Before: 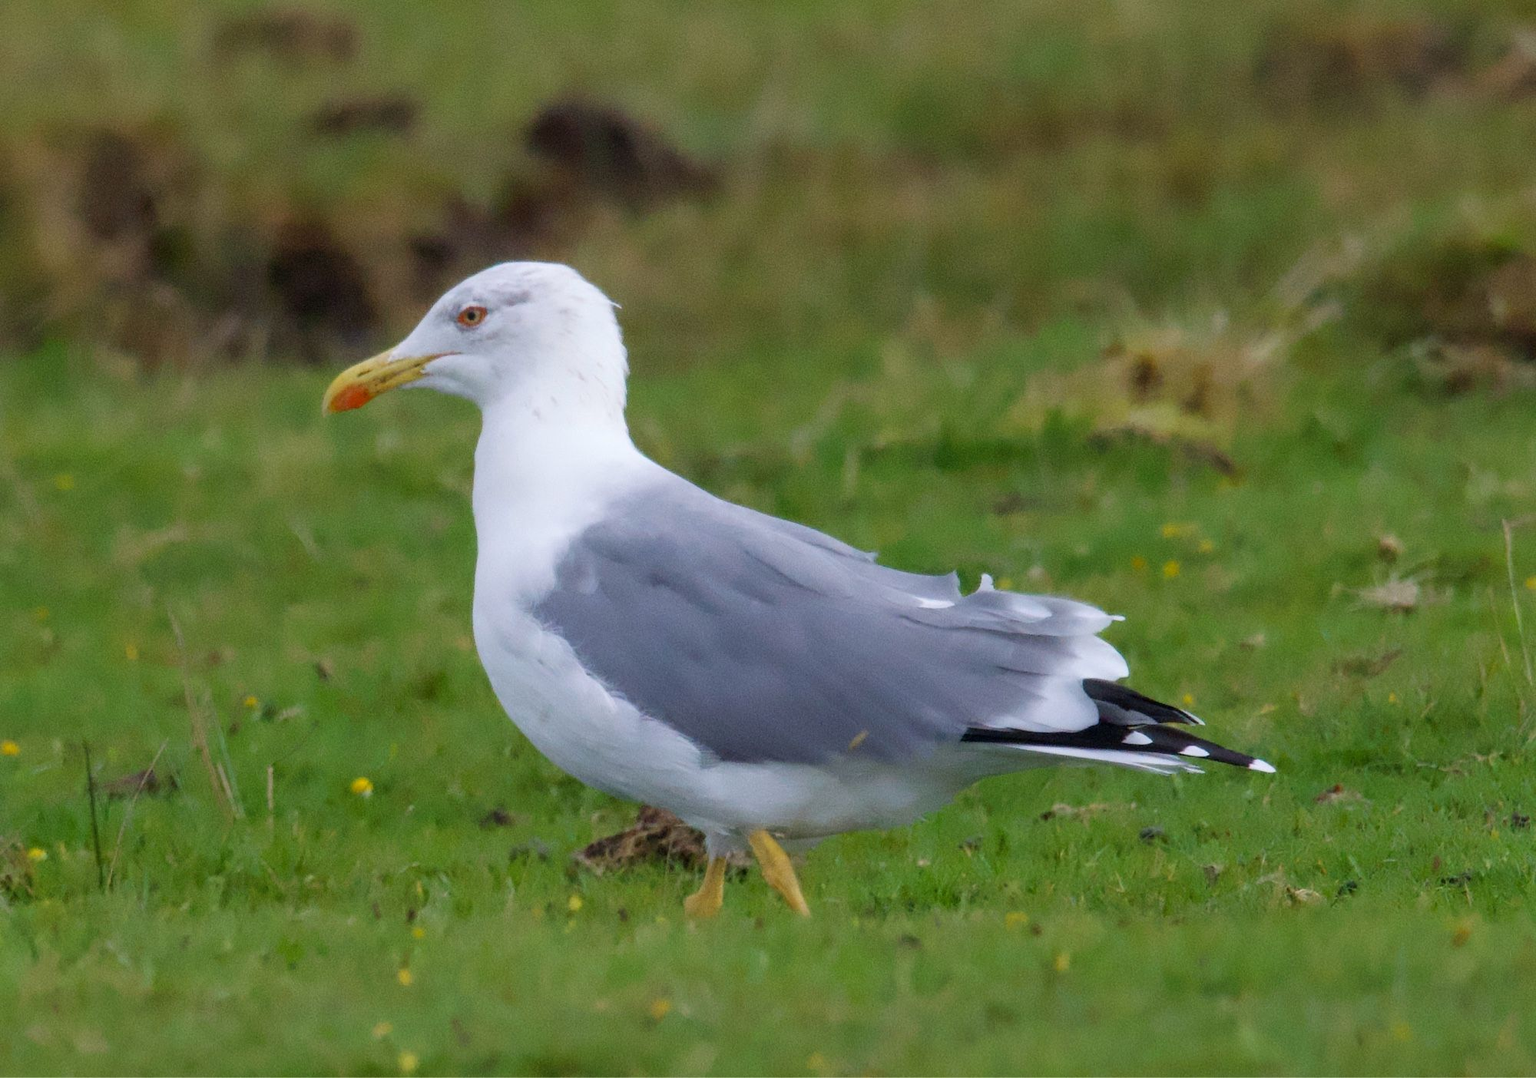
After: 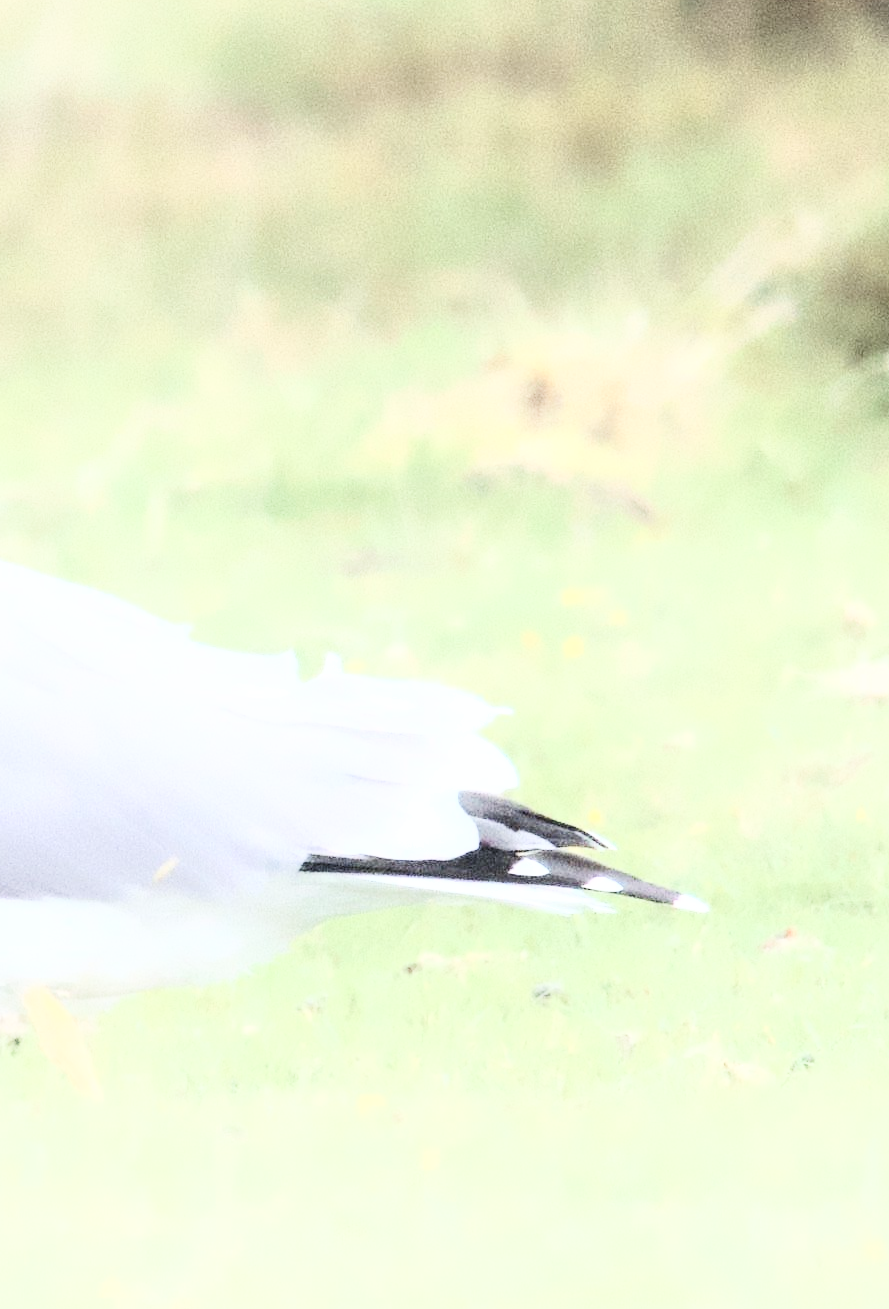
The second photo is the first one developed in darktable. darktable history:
exposure: exposure 0.914 EV, compensate highlight preservation false
crop: left 47.604%, top 6.747%, right 7.921%
shadows and highlights: shadows -89.44, highlights 89.47, soften with gaussian
contrast brightness saturation: contrast 0.584, brightness 0.577, saturation -0.339
